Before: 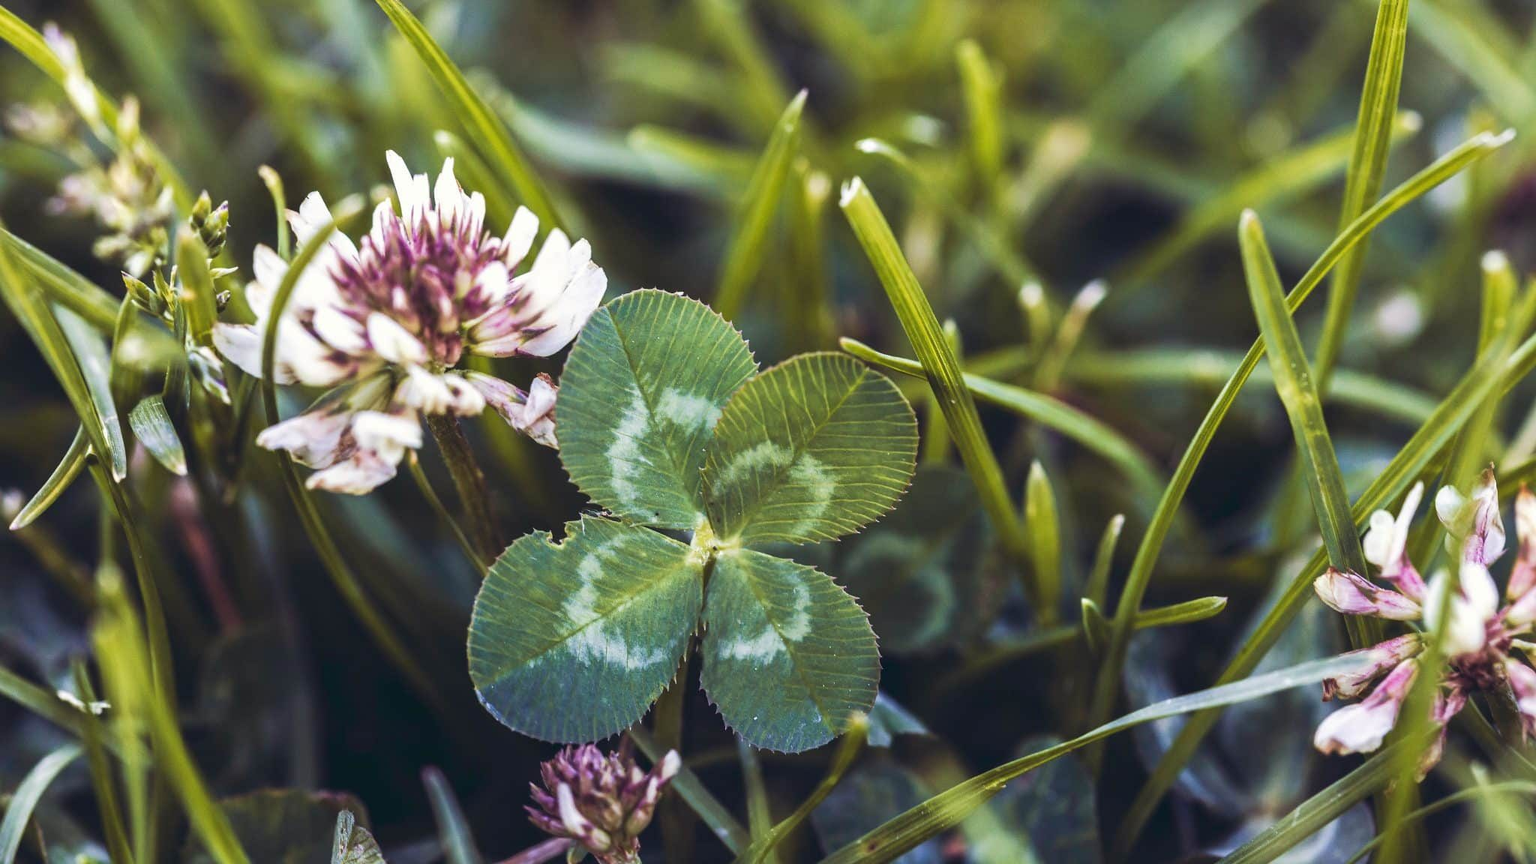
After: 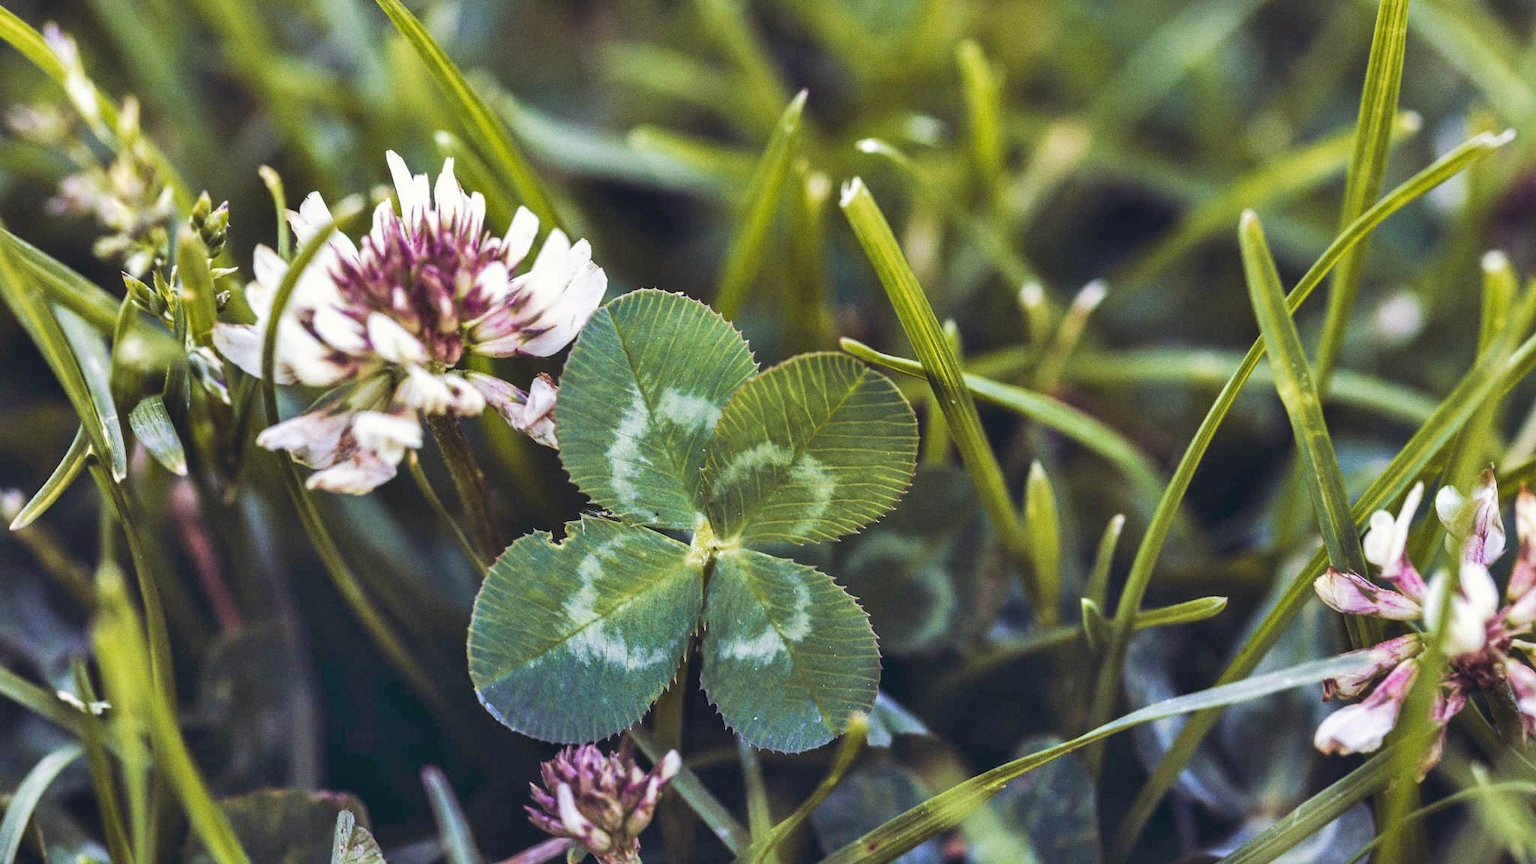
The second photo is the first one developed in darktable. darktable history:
shadows and highlights: shadows 60, soften with gaussian
grain: coarseness 3.21 ISO
